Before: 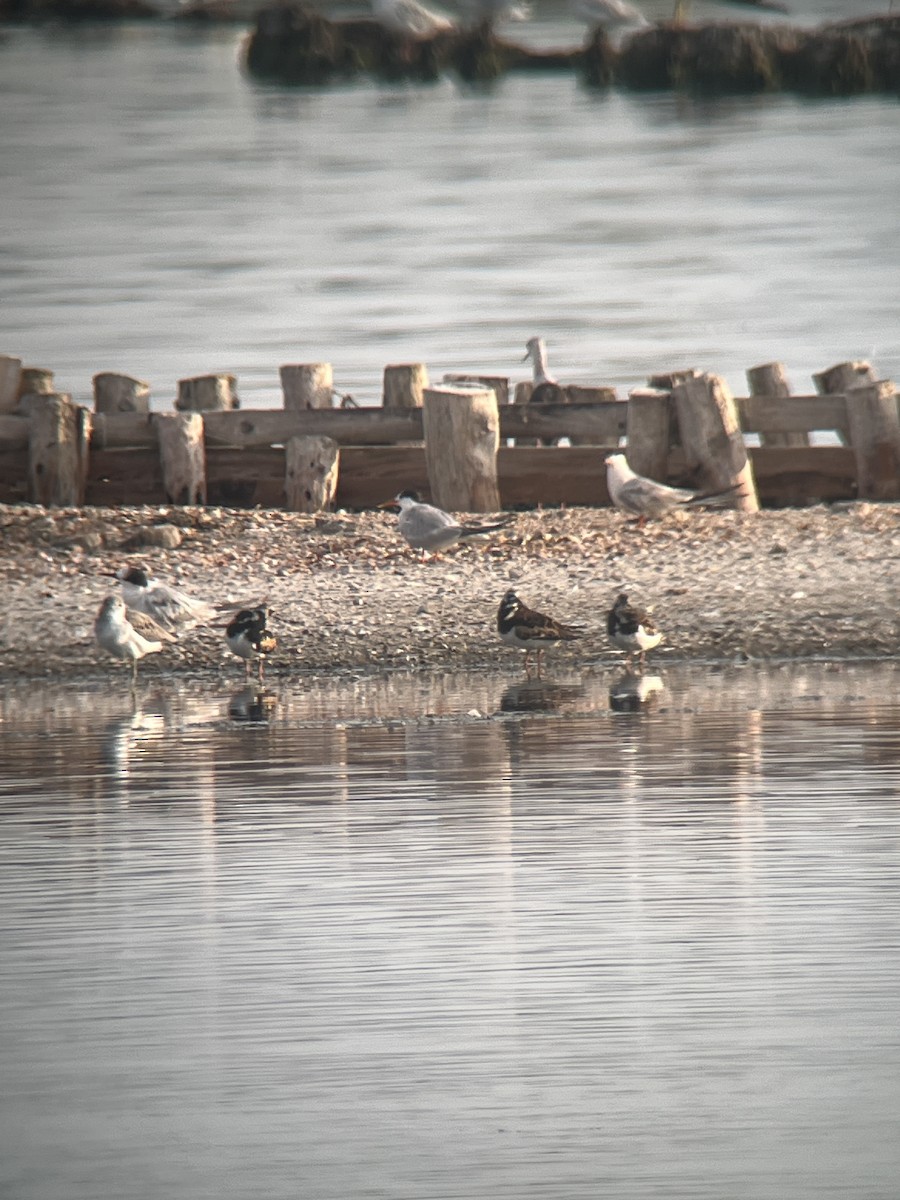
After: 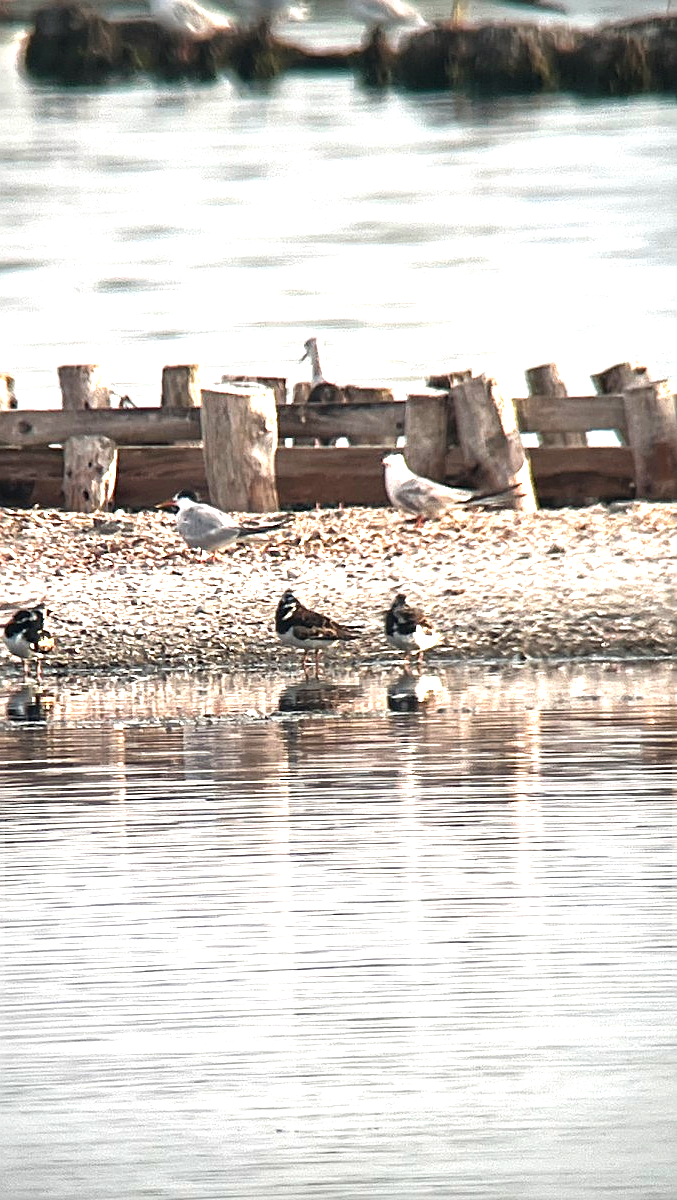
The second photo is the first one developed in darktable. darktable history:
exposure: black level correction -0.005, exposure 1.003 EV, compensate highlight preservation false
contrast equalizer: y [[0.6 ×6], [0.55 ×6], [0 ×6], [0 ×6], [0 ×6]]
crop and rotate: left 24.753%
sharpen: amount 0.477
